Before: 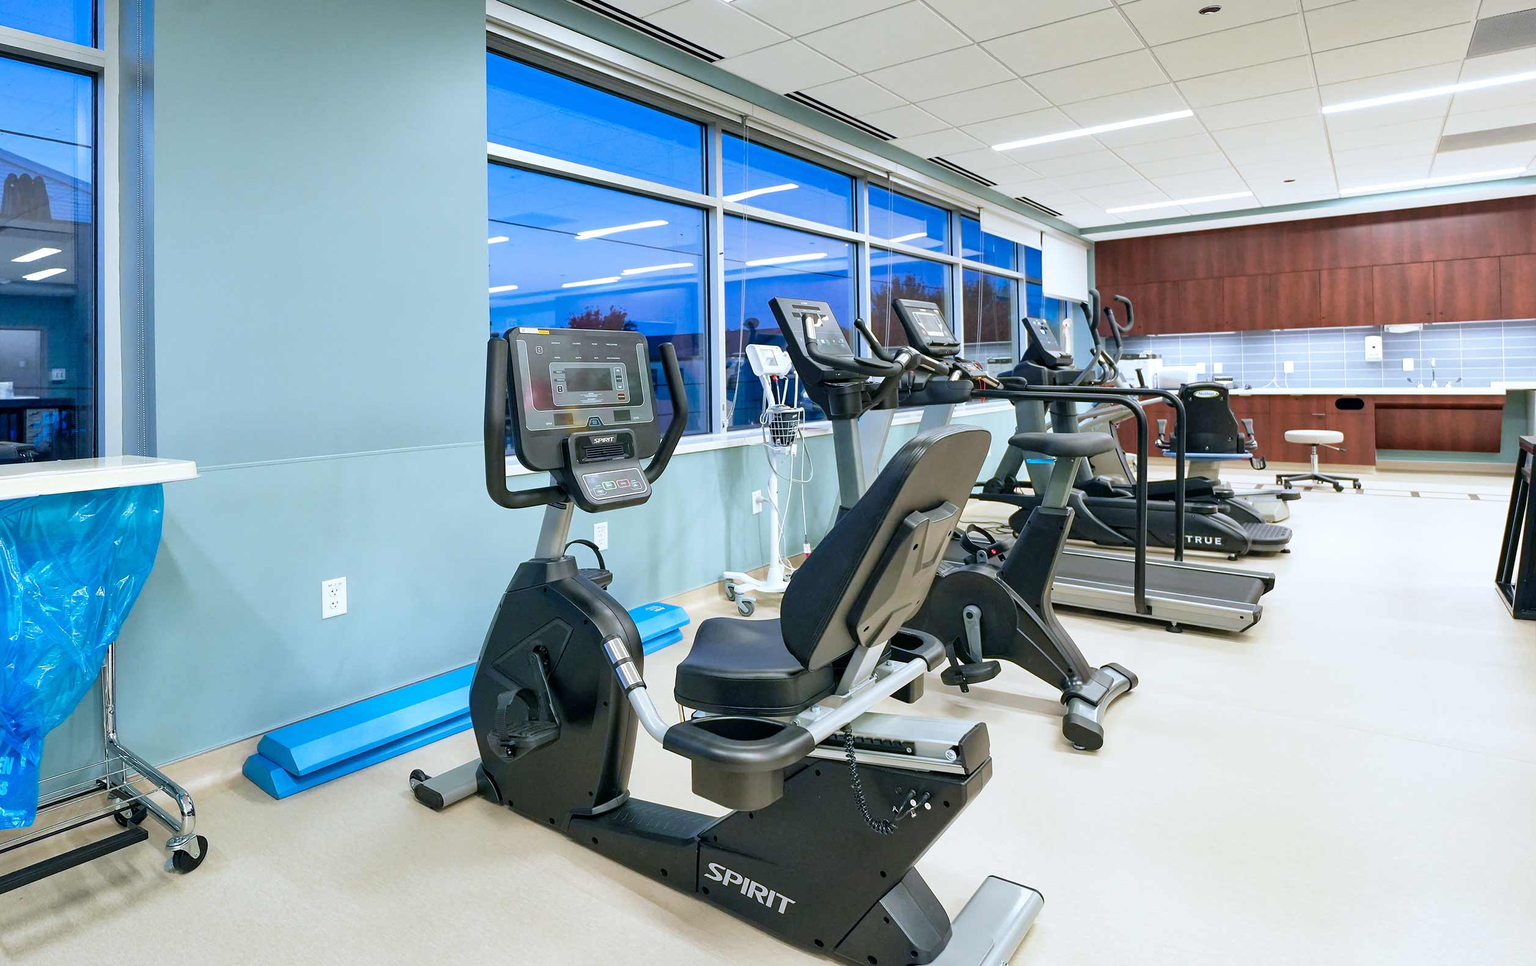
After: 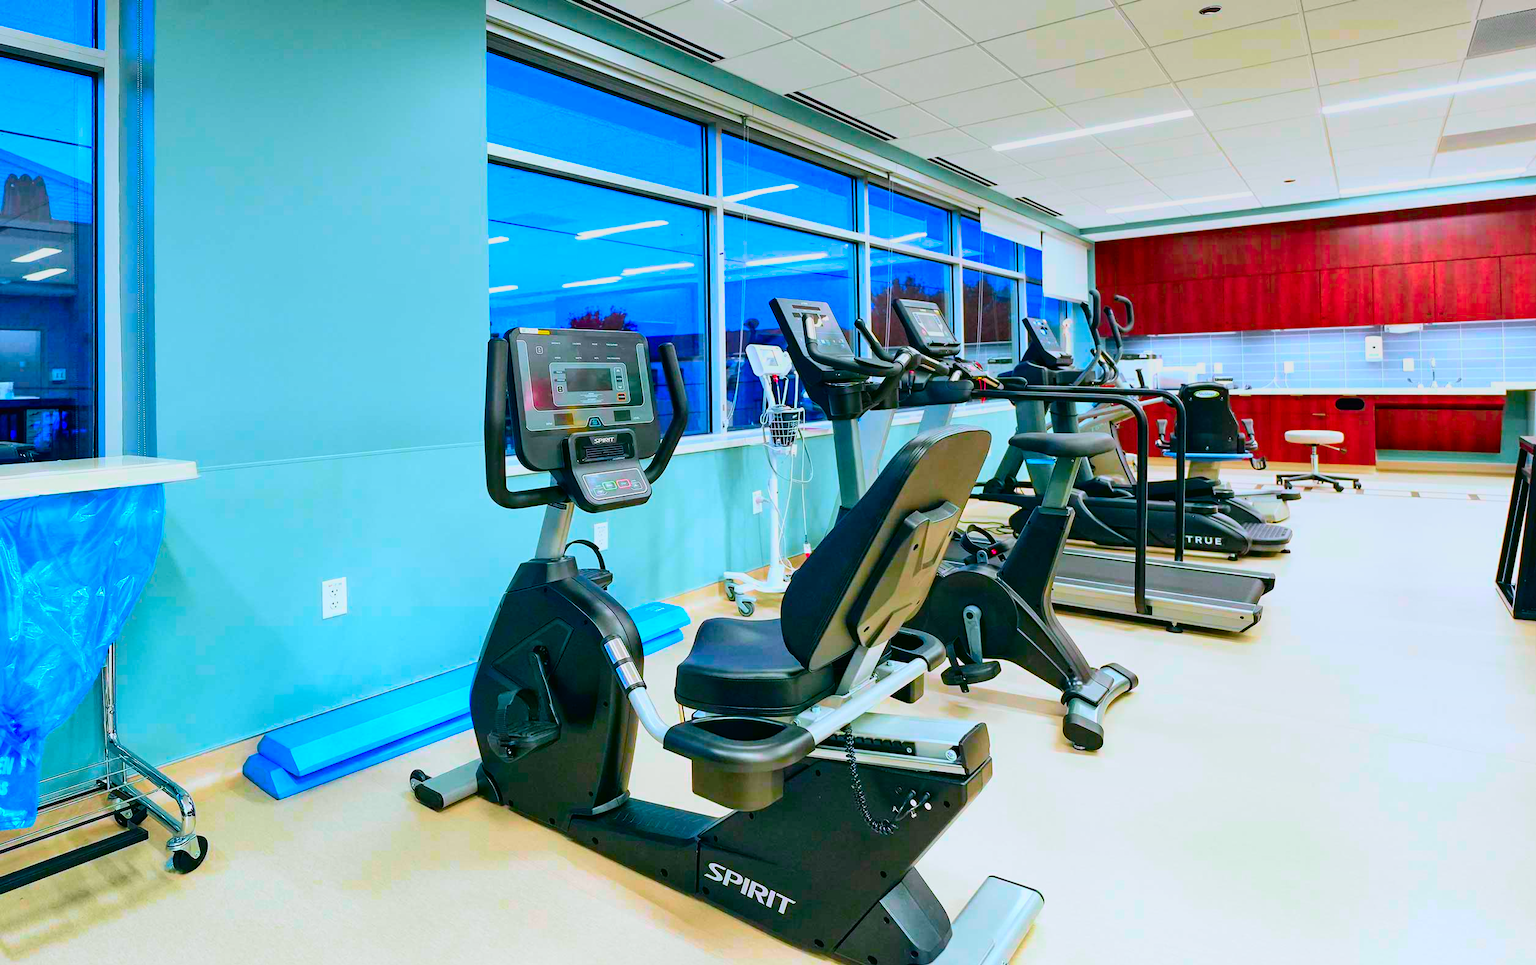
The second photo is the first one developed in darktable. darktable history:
graduated density: rotation 5.63°, offset 76.9
color correction: highlights a* 1.59, highlights b* -1.7, saturation 2.48
tone curve: curves: ch0 [(0, 0.012) (0.031, 0.02) (0.12, 0.083) (0.193, 0.171) (0.277, 0.279) (0.45, 0.52) (0.568, 0.676) (0.678, 0.777) (0.875, 0.92) (1, 0.965)]; ch1 [(0, 0) (0.243, 0.245) (0.402, 0.41) (0.493, 0.486) (0.508, 0.507) (0.531, 0.53) (0.551, 0.564) (0.646, 0.672) (0.694, 0.732) (1, 1)]; ch2 [(0, 0) (0.249, 0.216) (0.356, 0.343) (0.424, 0.442) (0.476, 0.482) (0.498, 0.502) (0.517, 0.517) (0.532, 0.545) (0.562, 0.575) (0.614, 0.644) (0.706, 0.748) (0.808, 0.809) (0.991, 0.968)], color space Lab, independent channels, preserve colors none
